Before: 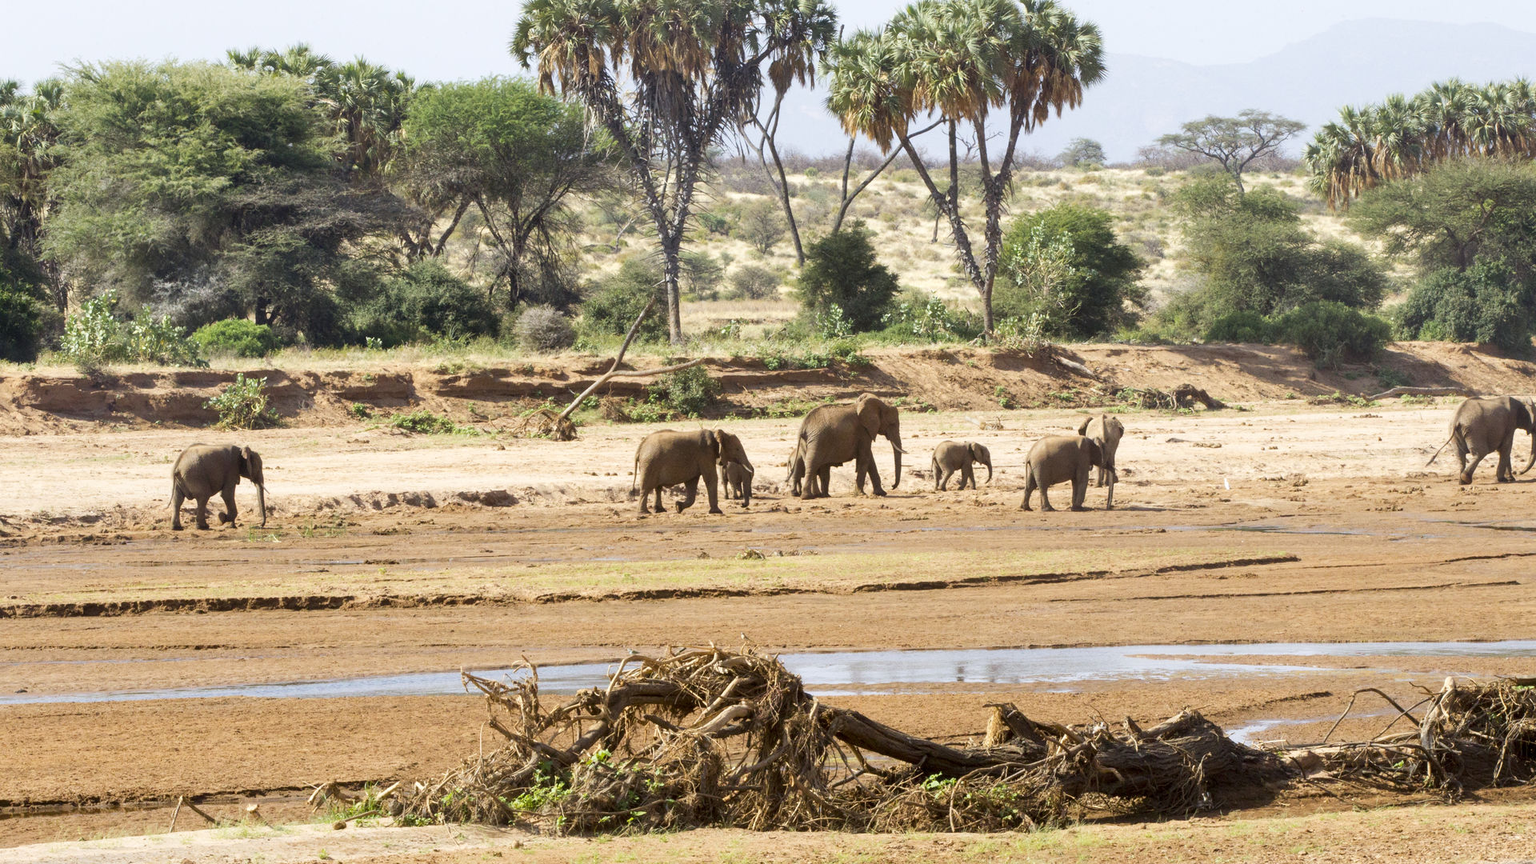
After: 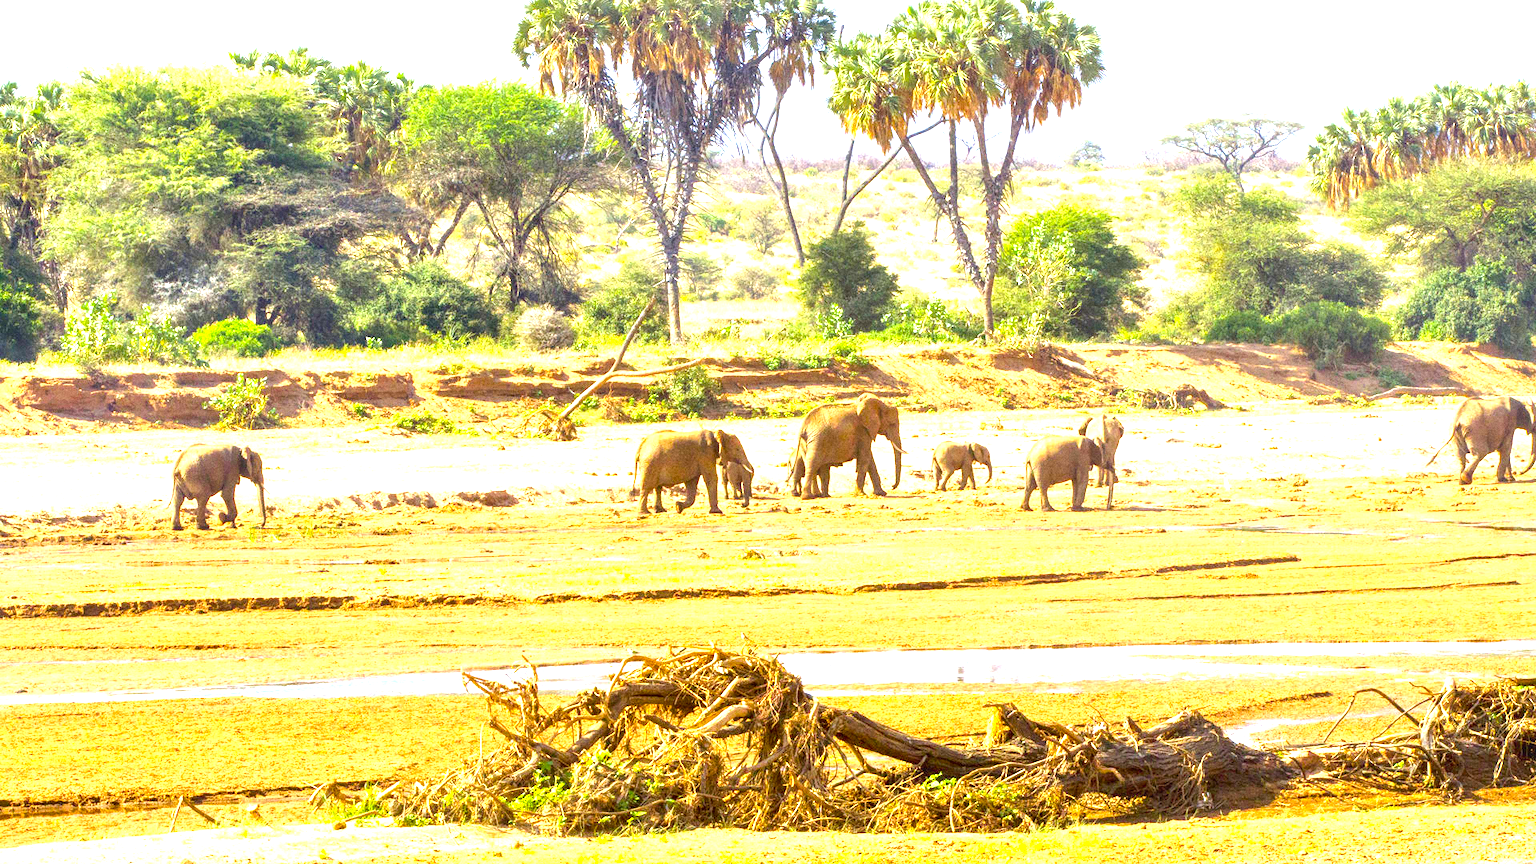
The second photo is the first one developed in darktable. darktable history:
tone equalizer: on, module defaults
local contrast: on, module defaults
color balance rgb: perceptual saturation grading › global saturation 25%, perceptual brilliance grading › mid-tones 10%, perceptual brilliance grading › shadows 15%, global vibrance 20%
color zones: curves: ch0 [(0, 0.613) (0.01, 0.613) (0.245, 0.448) (0.498, 0.529) (0.642, 0.665) (0.879, 0.777) (0.99, 0.613)]; ch1 [(0, 0) (0.143, 0) (0.286, 0) (0.429, 0) (0.571, 0) (0.714, 0) (0.857, 0)], mix -138.01%
exposure: black level correction 0, exposure 1.379 EV, compensate exposure bias true, compensate highlight preservation false
grain: coarseness 0.47 ISO
